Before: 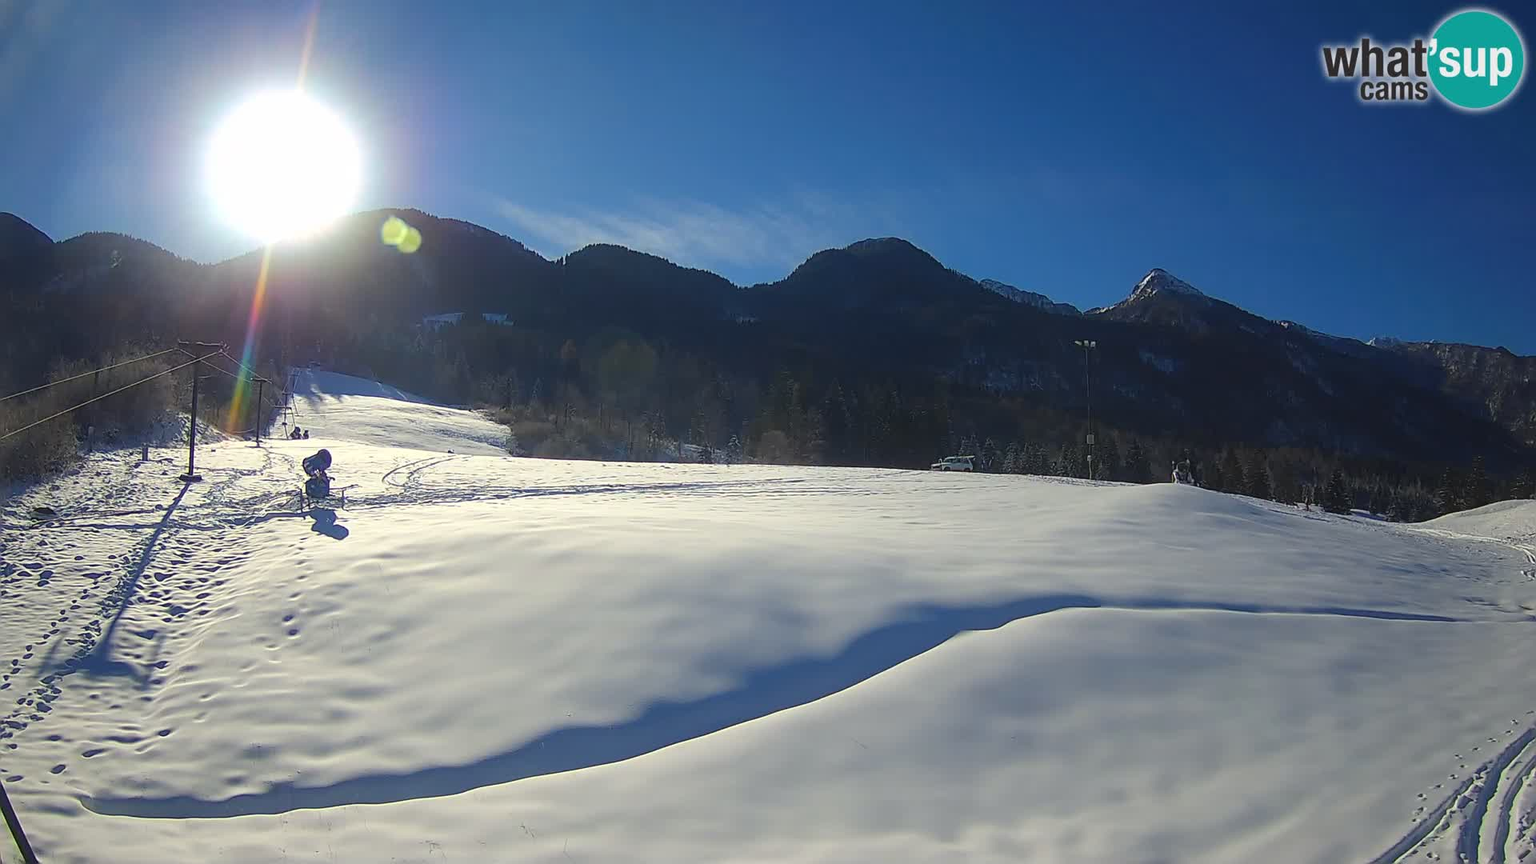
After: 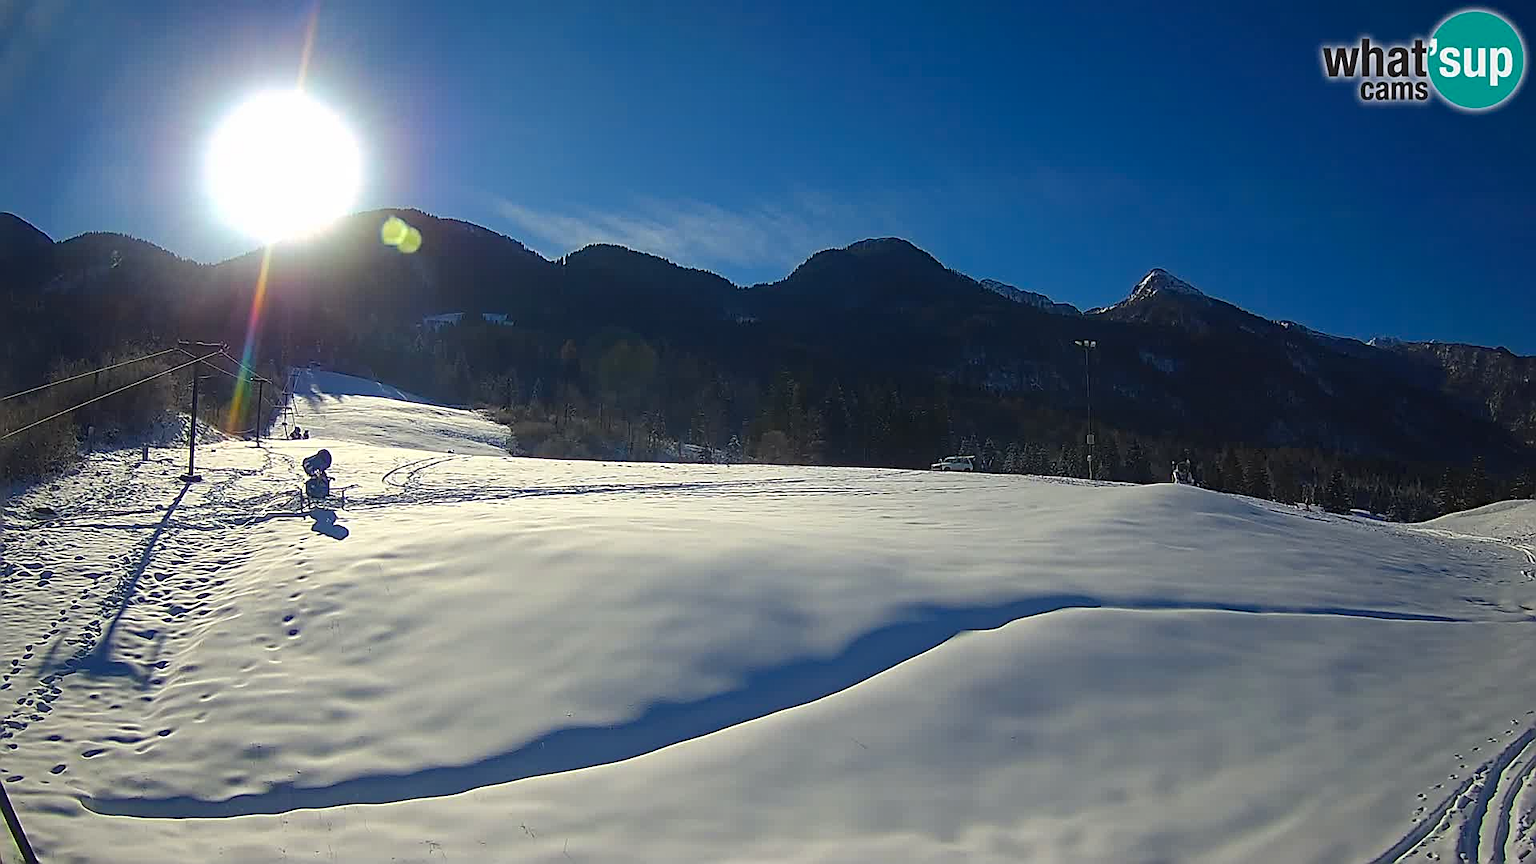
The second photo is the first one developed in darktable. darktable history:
tone equalizer: on, module defaults
haze removal: on, module defaults
sharpen: on, module defaults
contrast brightness saturation: contrast 0.028, brightness -0.039
